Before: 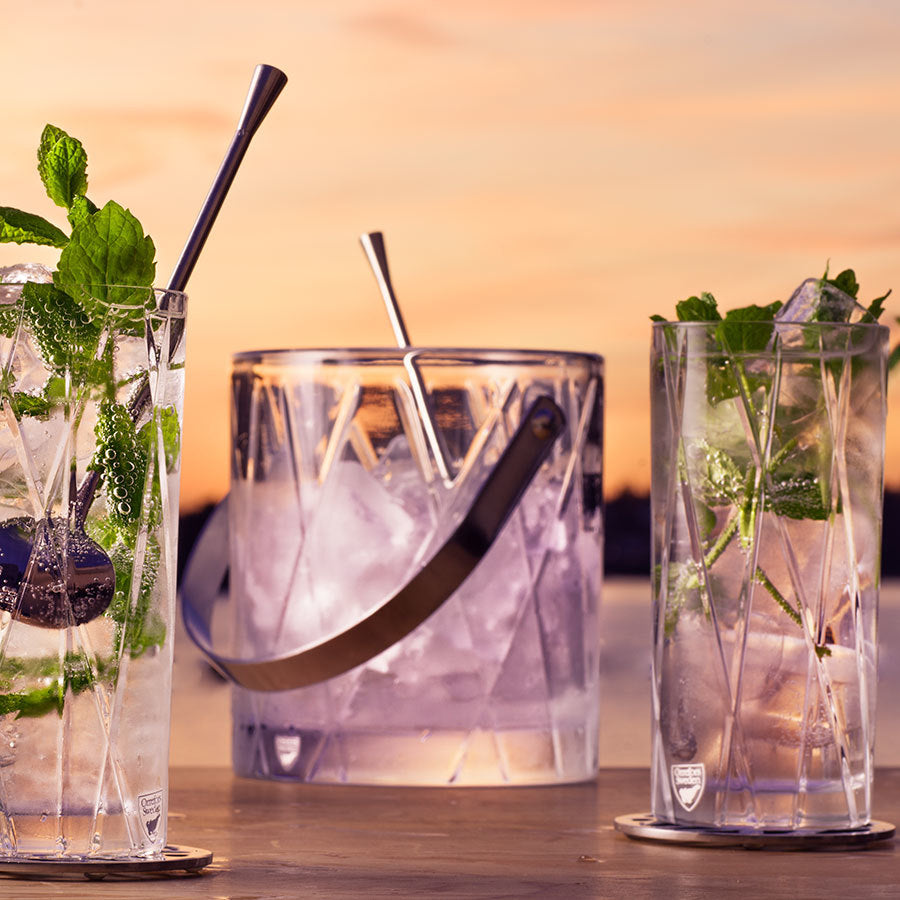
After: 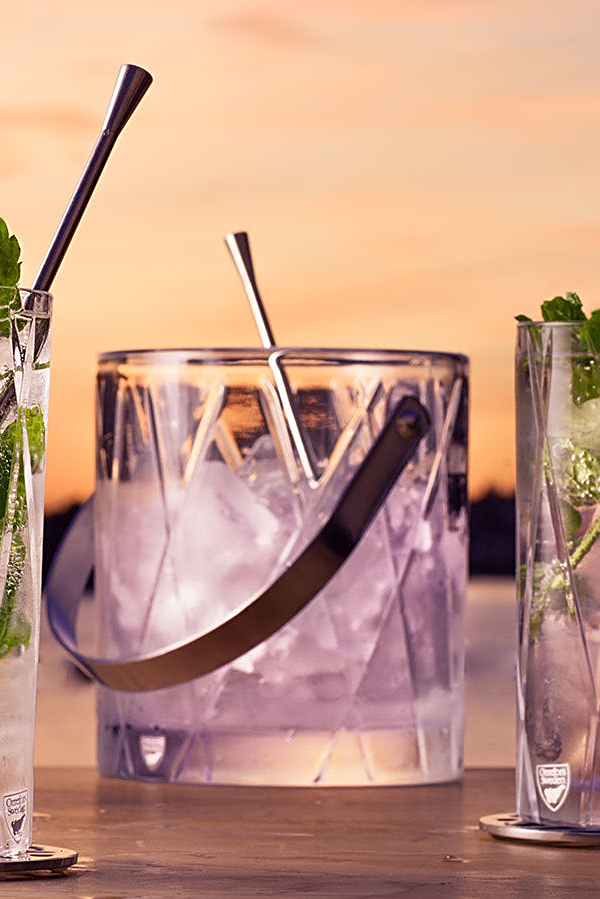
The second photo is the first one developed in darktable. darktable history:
crop and rotate: left 15.049%, right 18.254%
sharpen: on, module defaults
